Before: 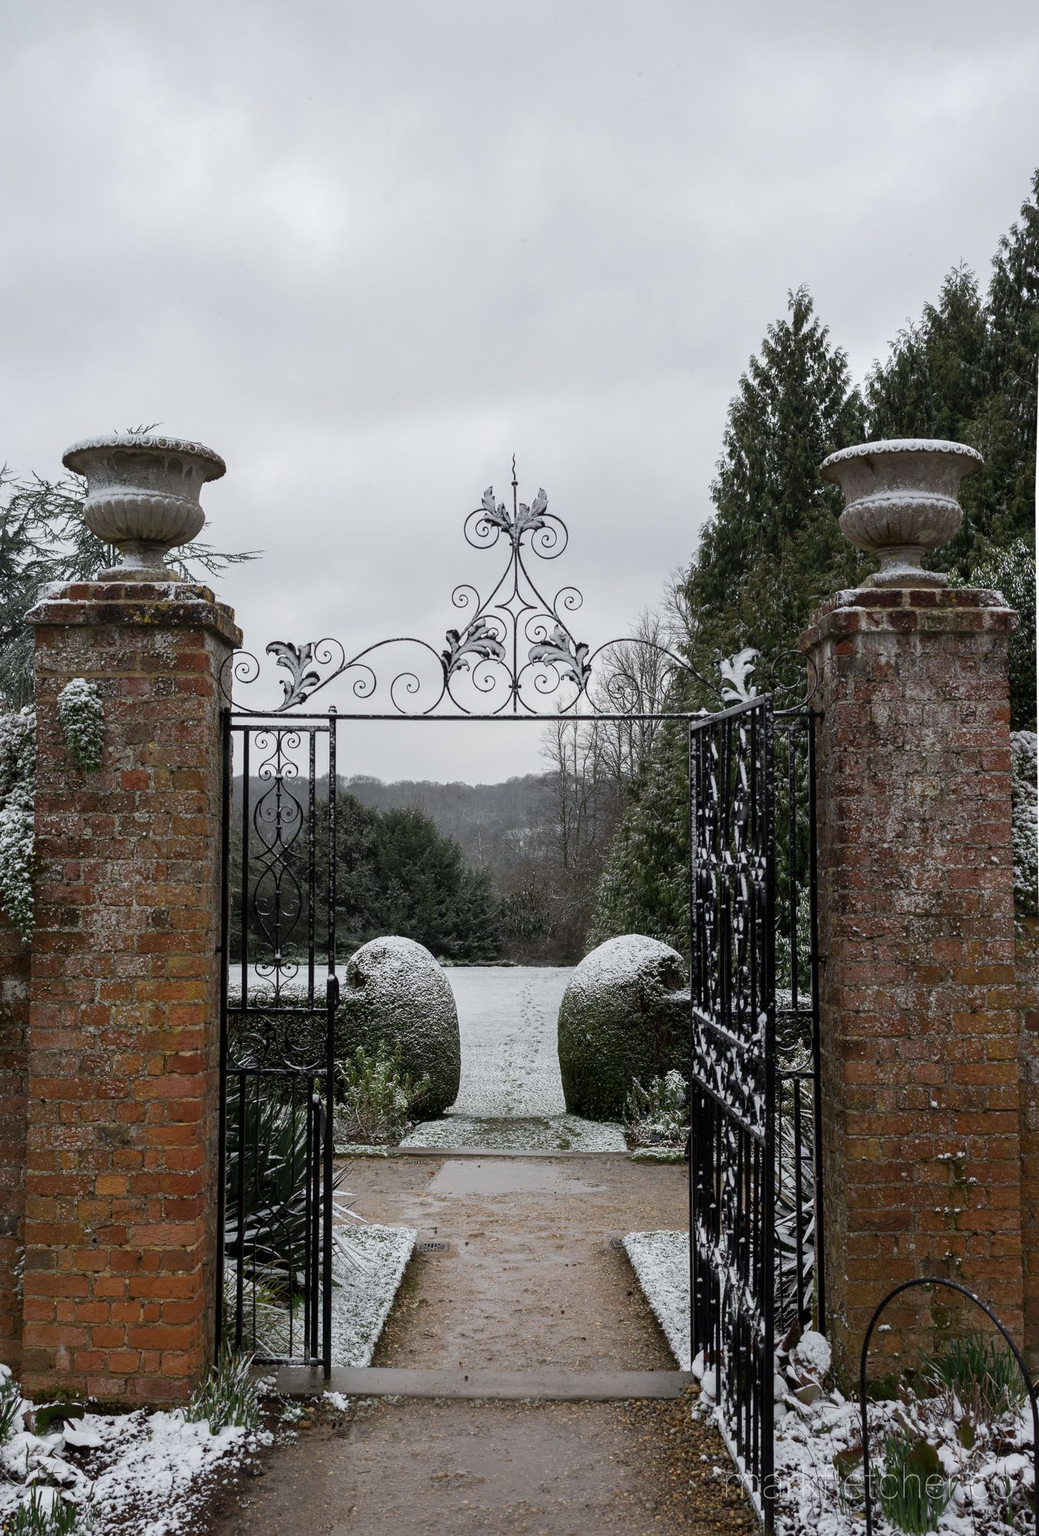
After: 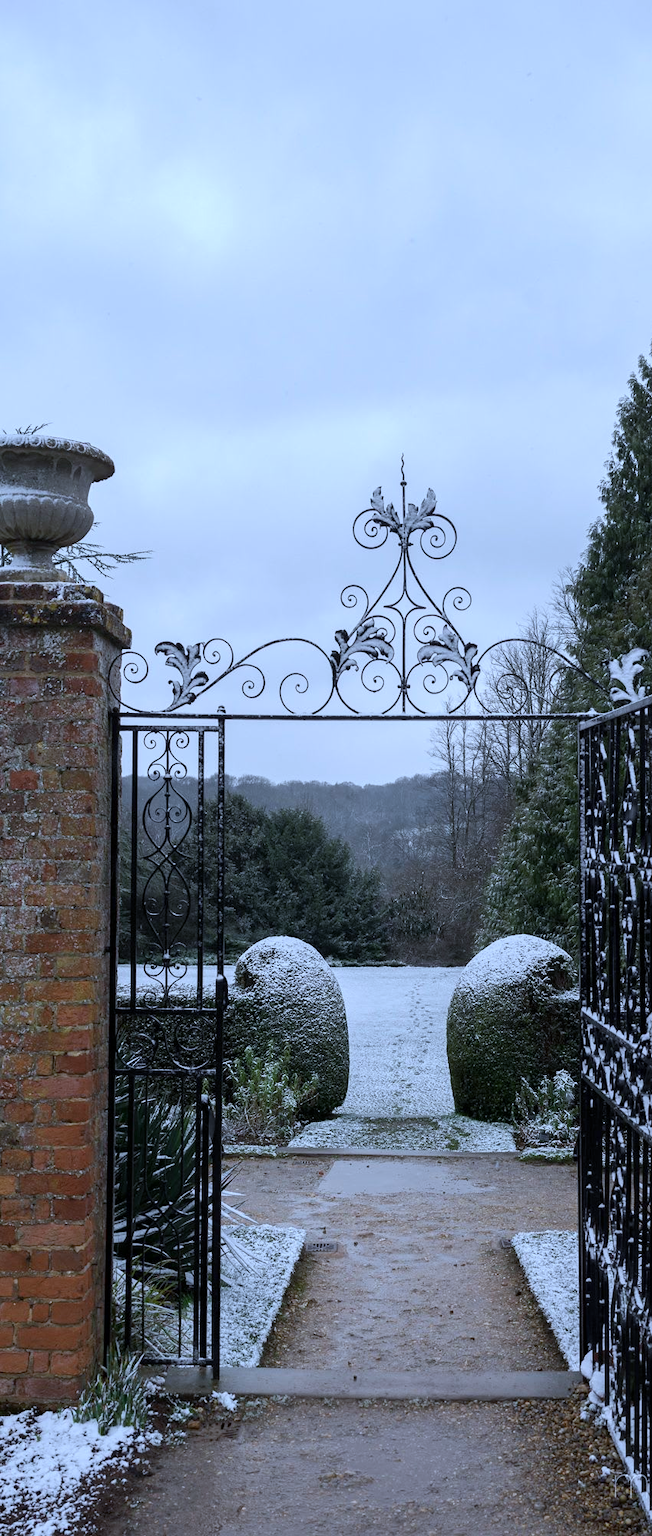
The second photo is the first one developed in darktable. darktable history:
shadows and highlights: radius 336.04, shadows 64.53, highlights 6.05, compress 87.8%, soften with gaussian
crop: left 10.722%, right 26.44%
color calibration: illuminant custom, x 0.39, y 0.392, temperature 3855.77 K
